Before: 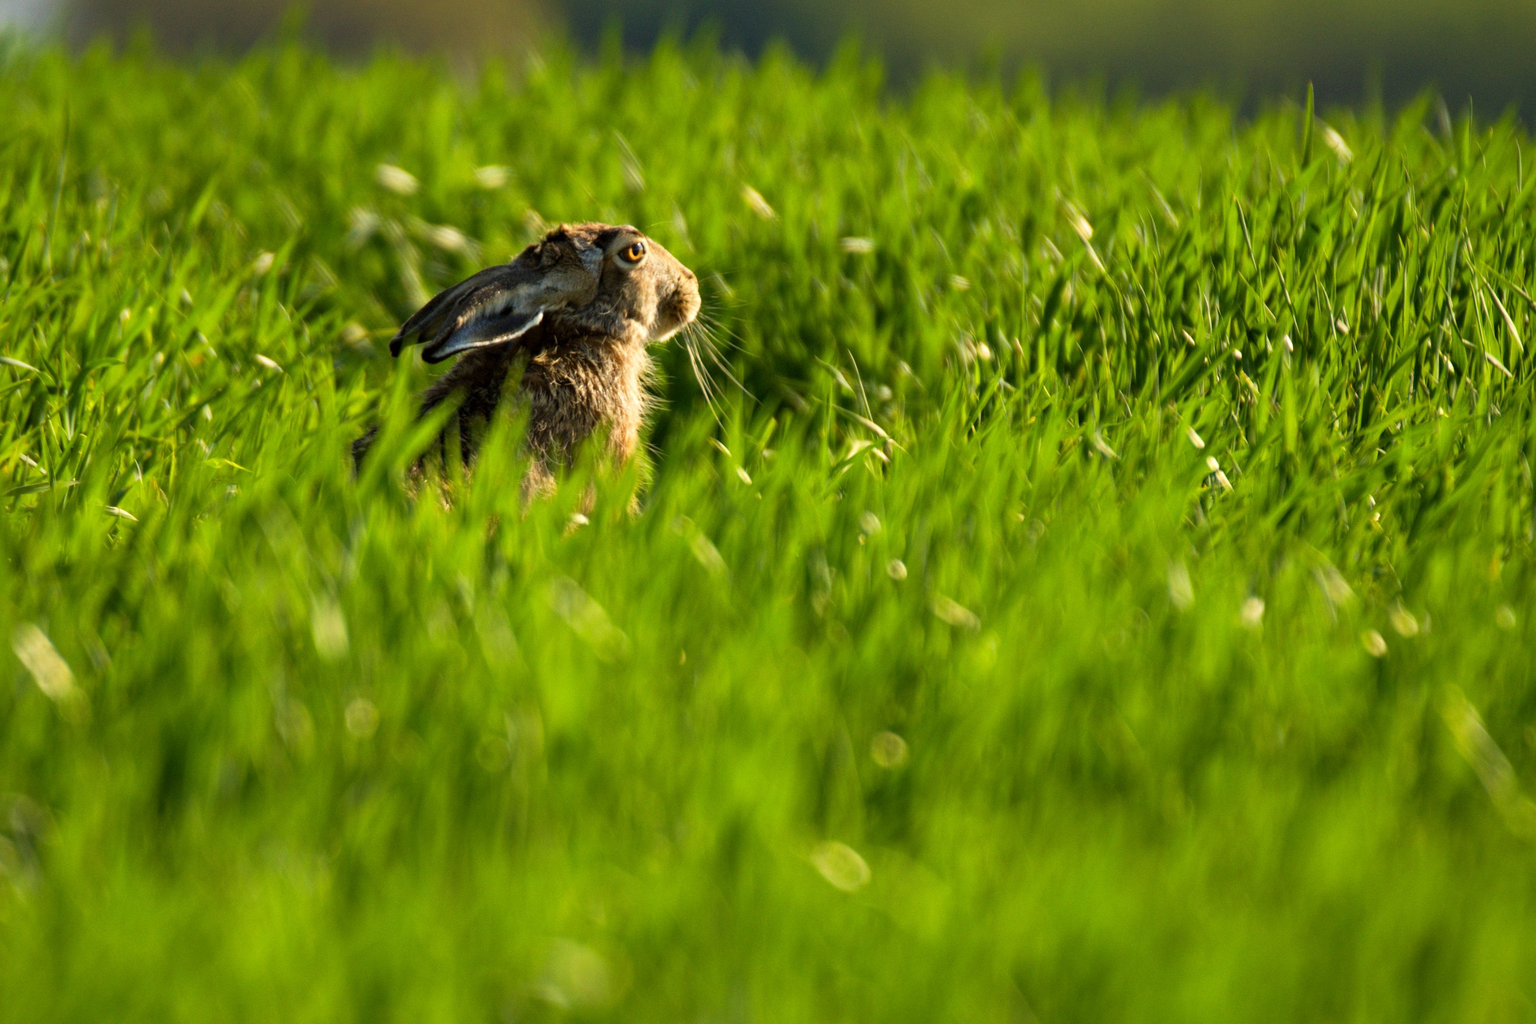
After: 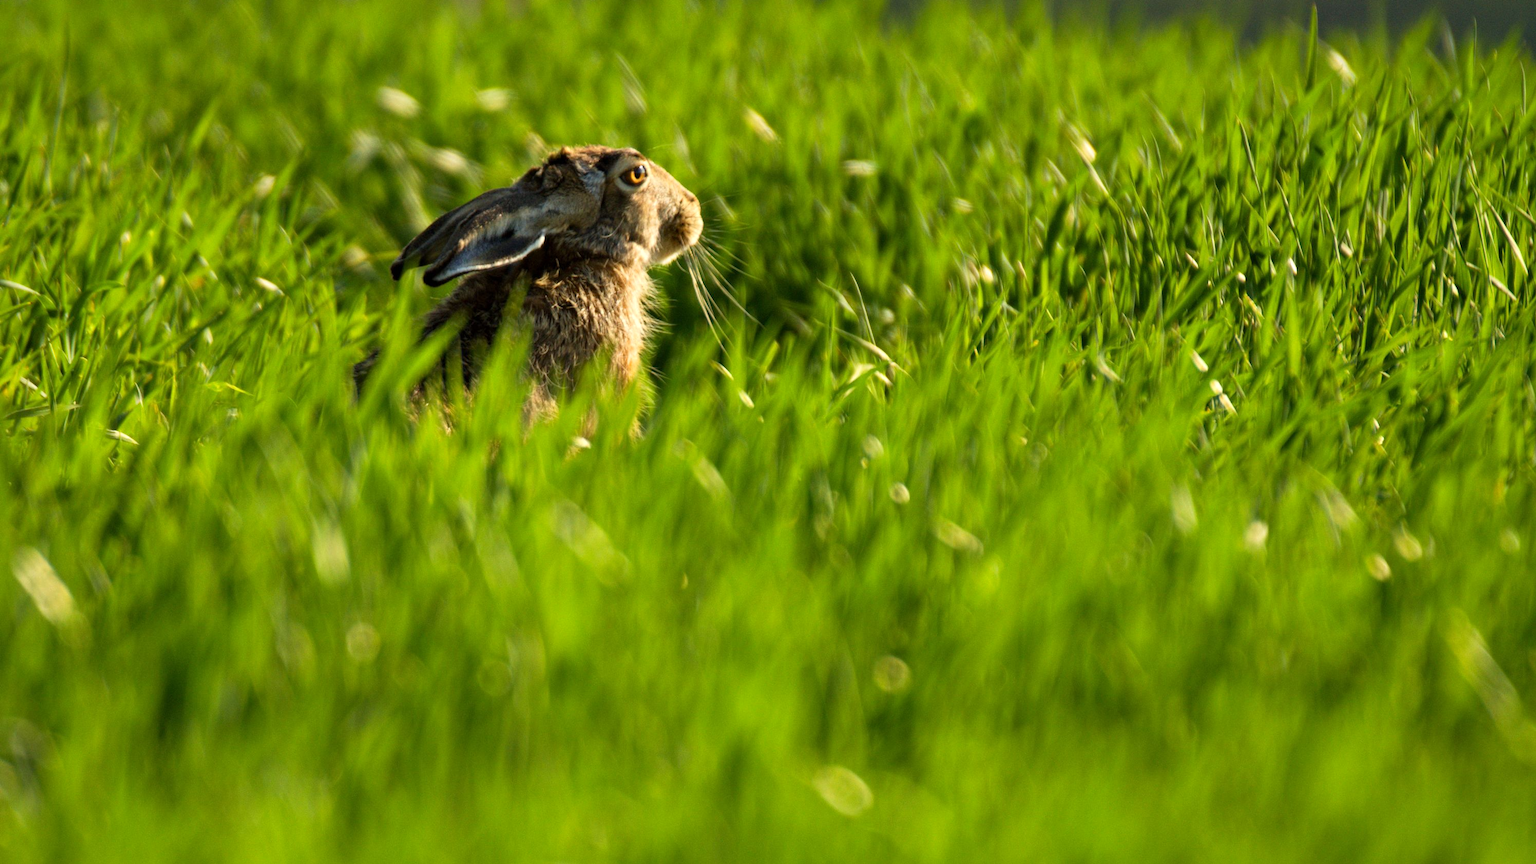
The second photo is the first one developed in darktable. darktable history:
levels: levels [0, 0.492, 0.984]
crop: top 7.625%, bottom 8.027%
